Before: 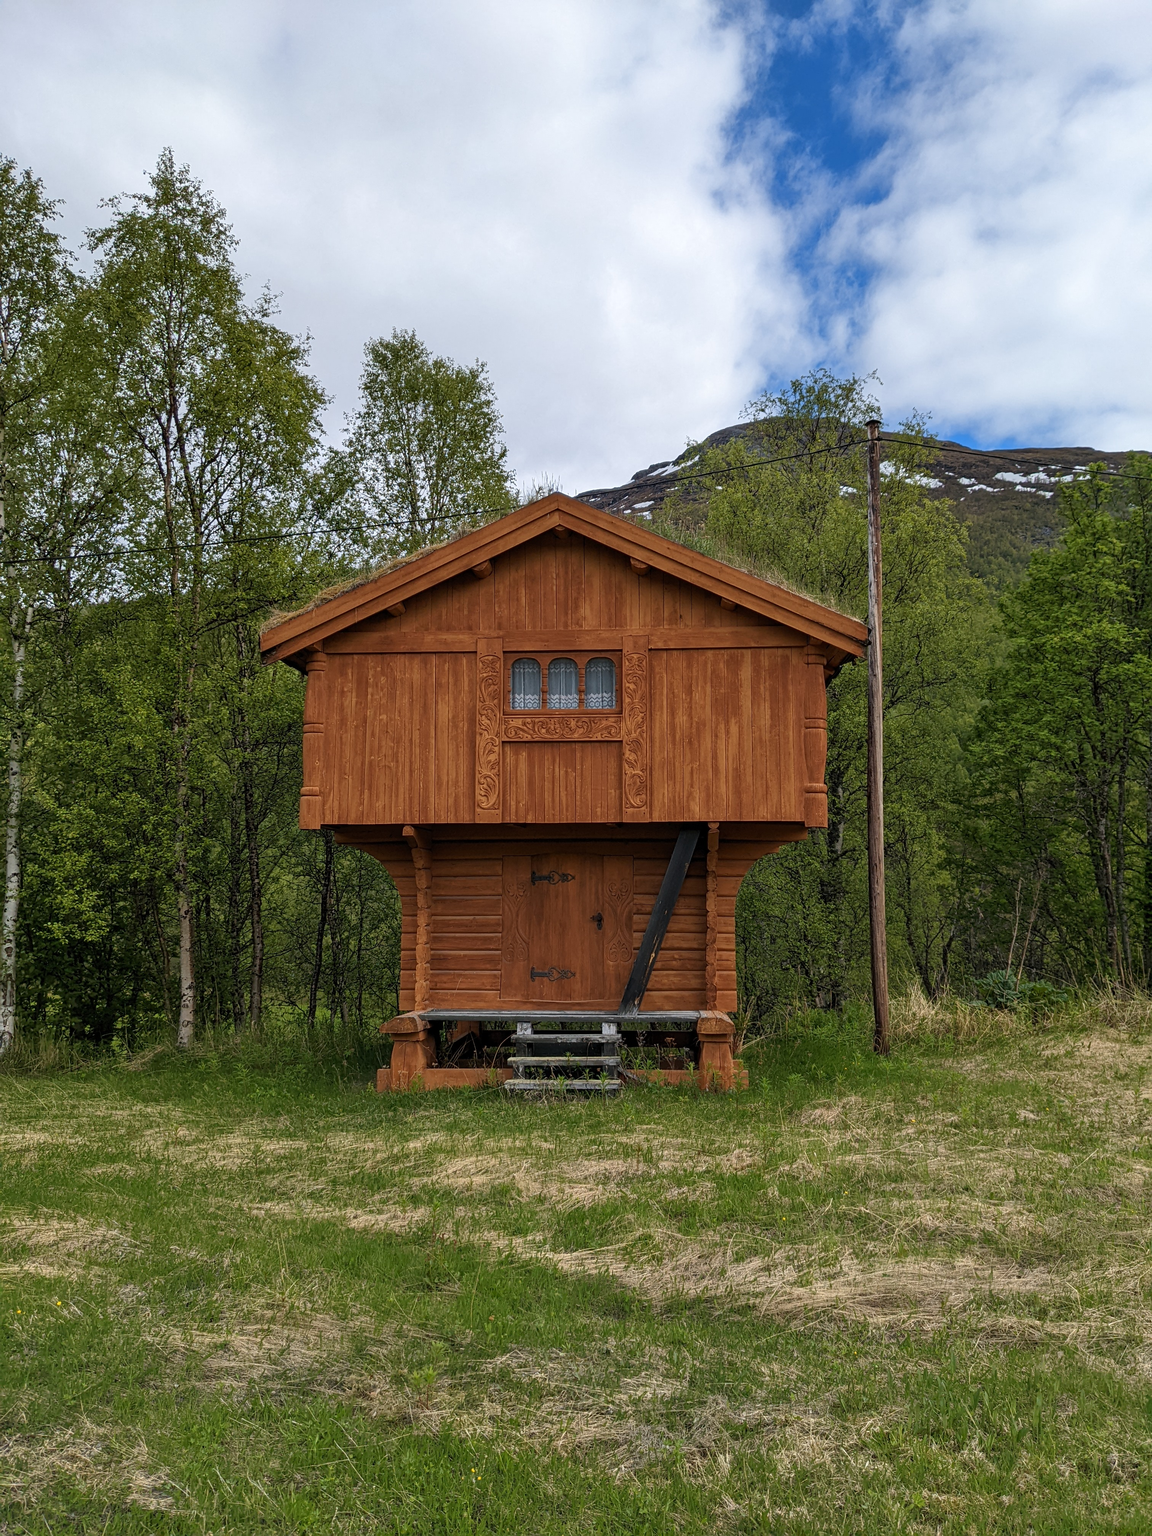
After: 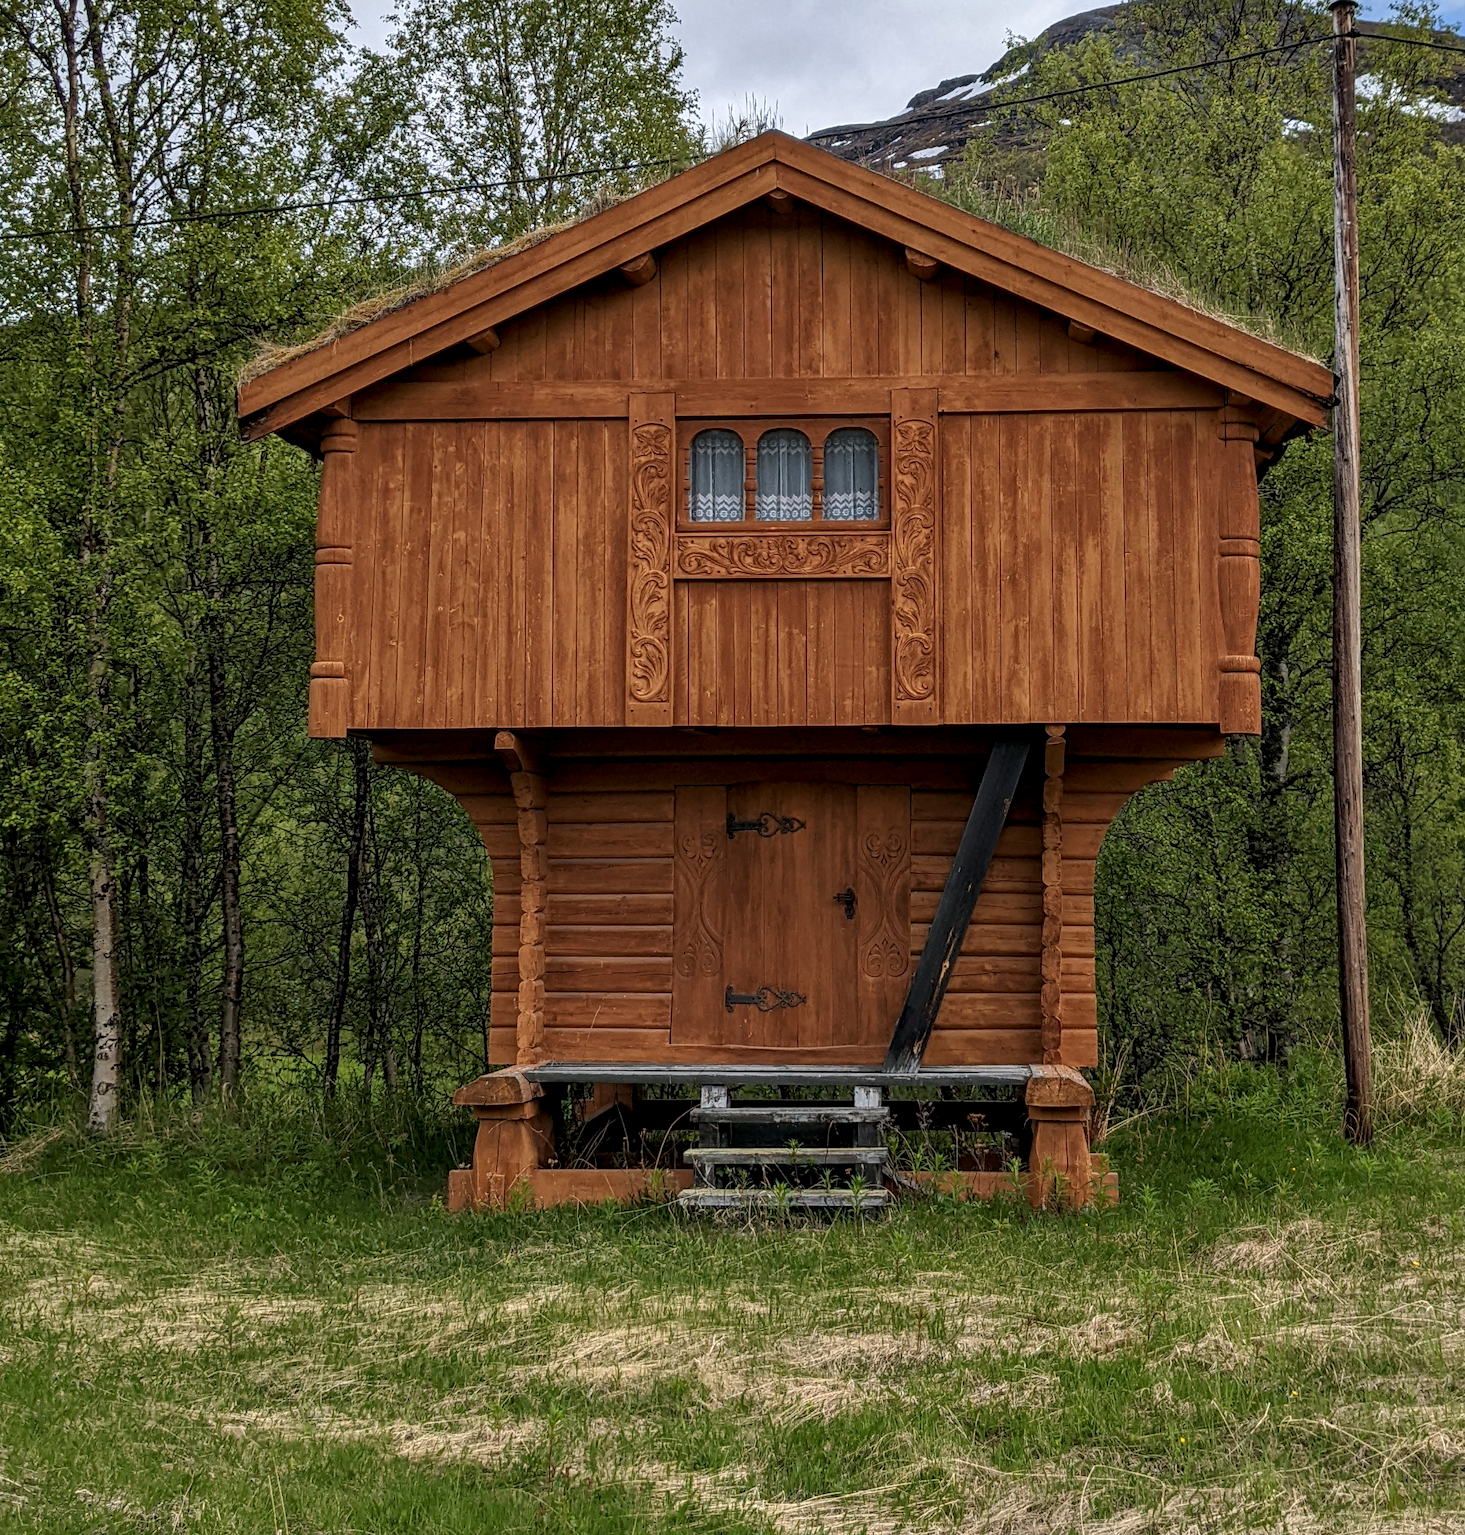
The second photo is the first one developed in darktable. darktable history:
local contrast: detail 130%
shadows and highlights: shadows 4.87, soften with gaussian
crop: left 11.164%, top 27.357%, right 18.256%, bottom 17.179%
